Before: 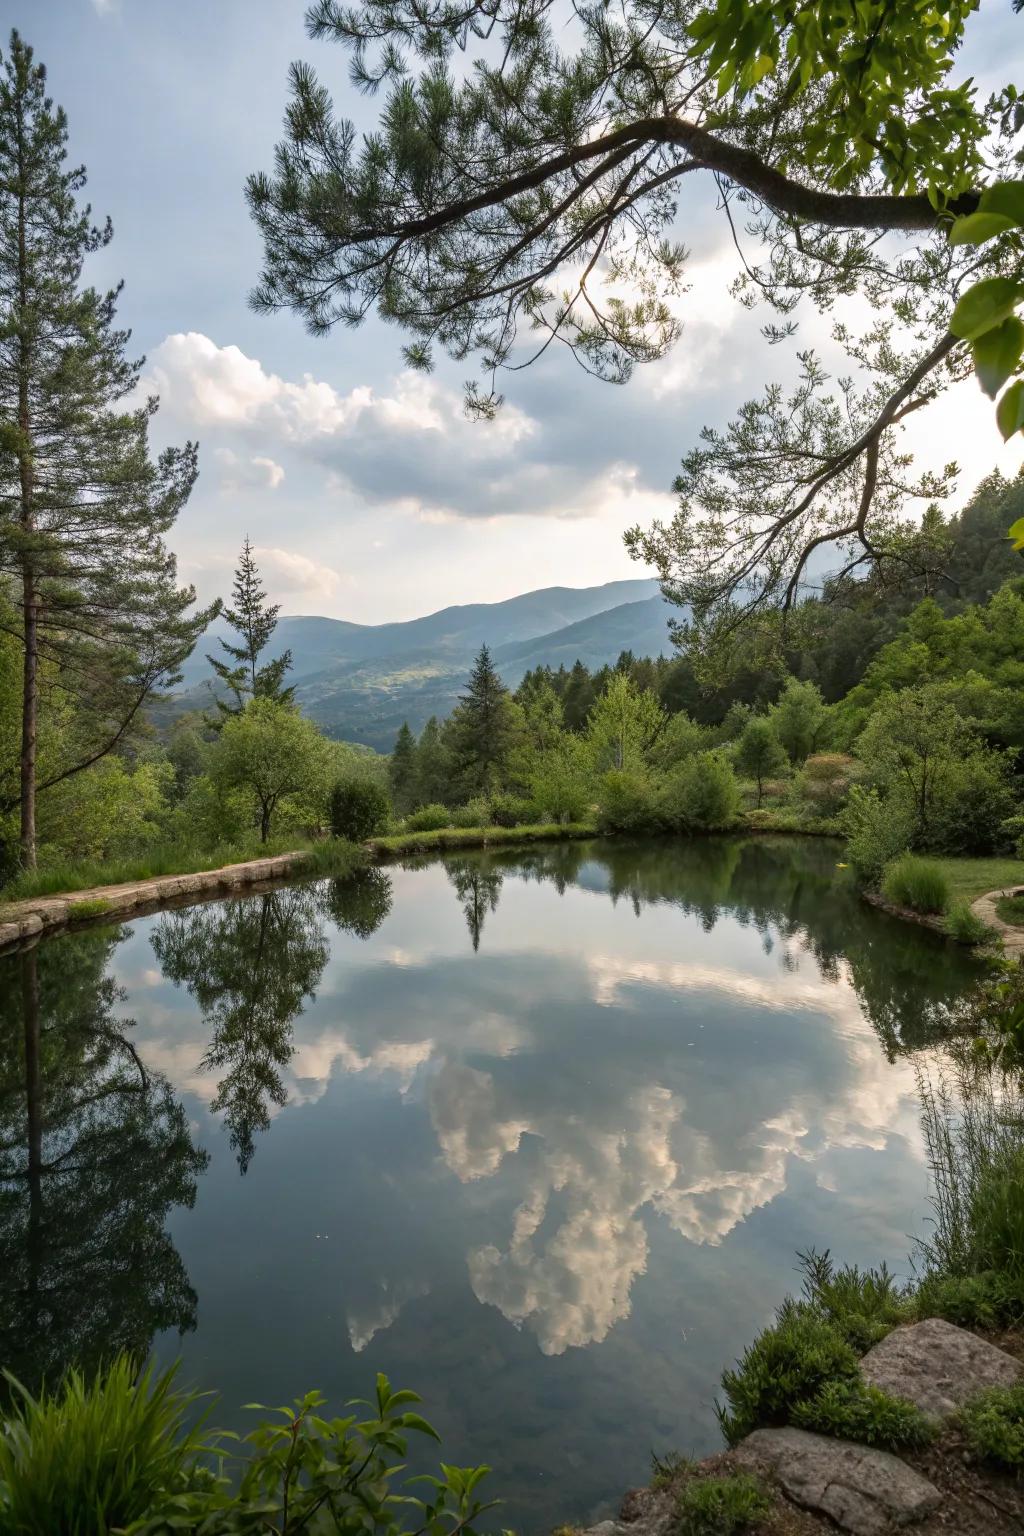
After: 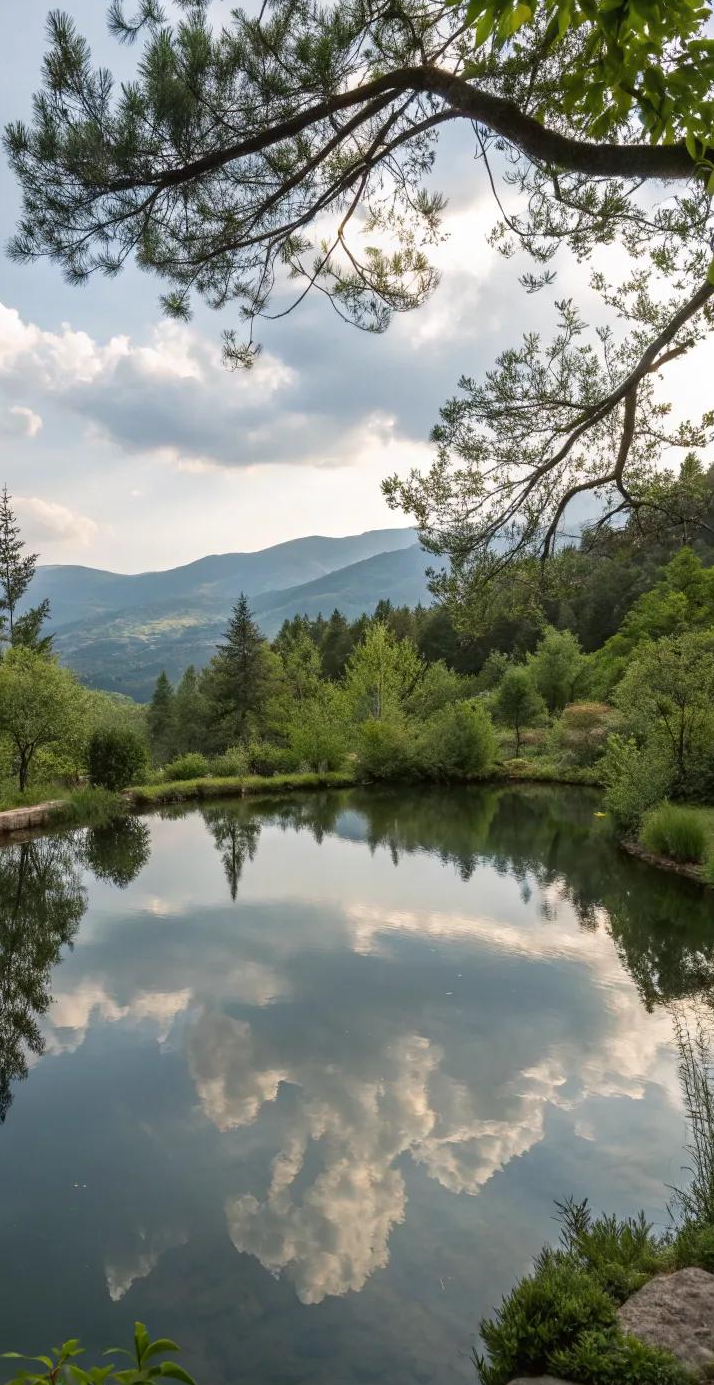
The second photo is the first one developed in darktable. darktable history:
crop and rotate: left 23.699%, top 3.365%, right 6.48%, bottom 6.464%
